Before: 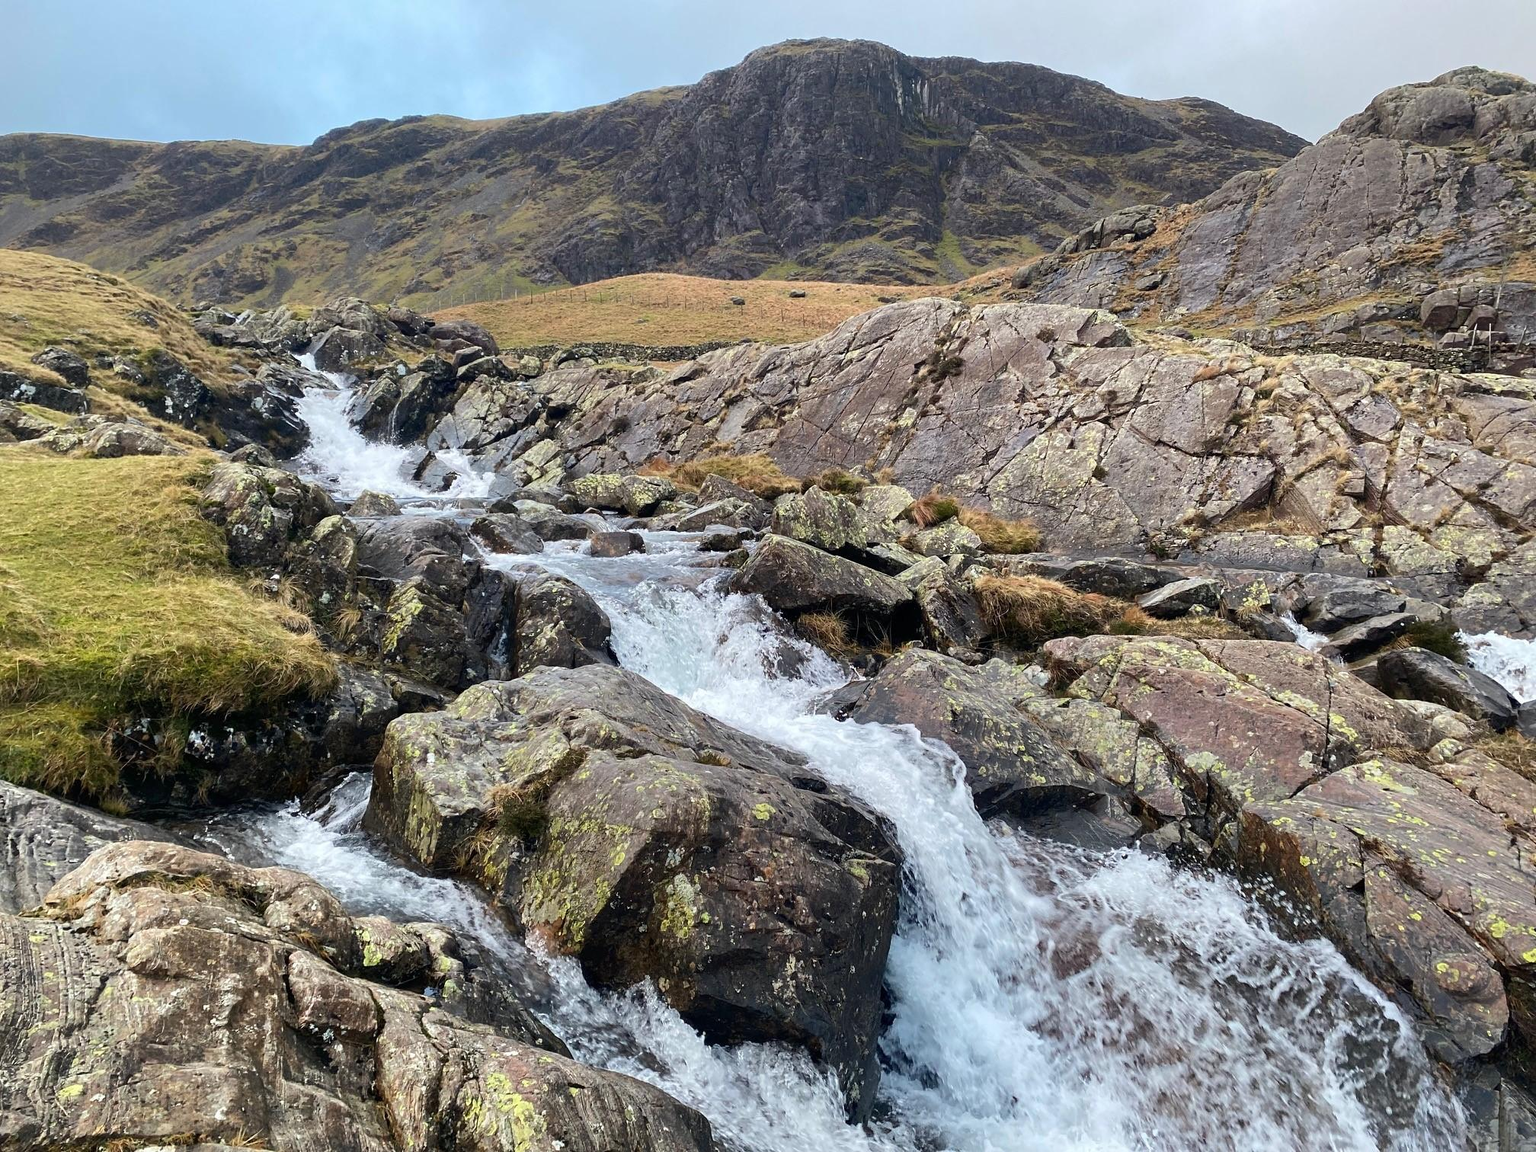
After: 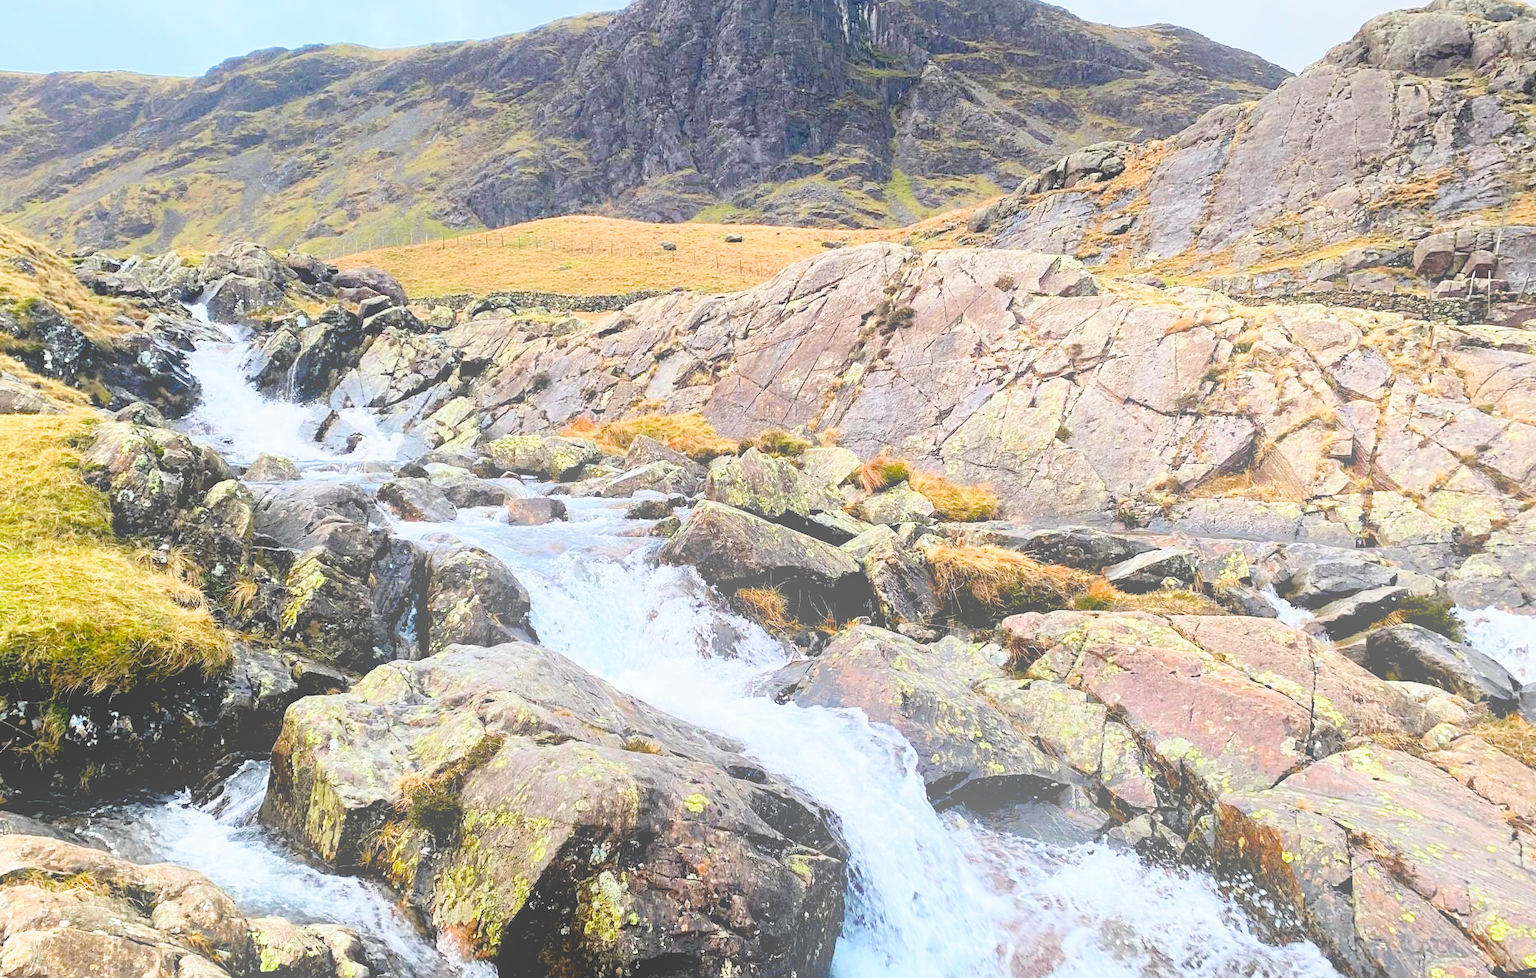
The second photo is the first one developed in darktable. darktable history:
crop: left 8.155%, top 6.611%, bottom 15.385%
color balance: on, module defaults
bloom: size 38%, threshold 95%, strength 30%
exposure: black level correction 0.008, exposure 0.979 EV, compensate highlight preservation false
filmic rgb: black relative exposure -7.75 EV, white relative exposure 4.4 EV, threshold 3 EV, target black luminance 0%, hardness 3.76, latitude 50.51%, contrast 1.074, highlights saturation mix 10%, shadows ↔ highlights balance -0.22%, color science v4 (2020), enable highlight reconstruction true
